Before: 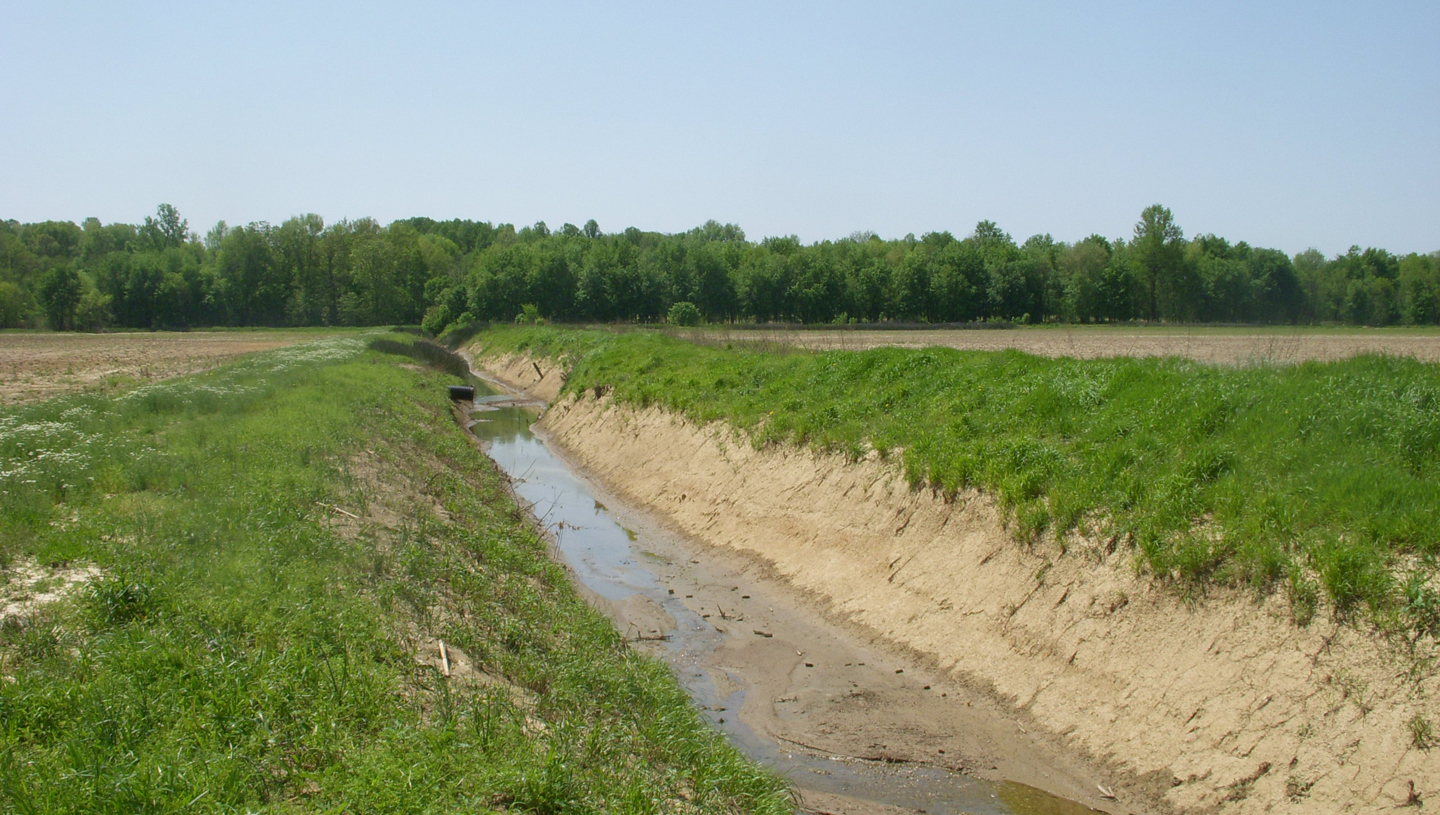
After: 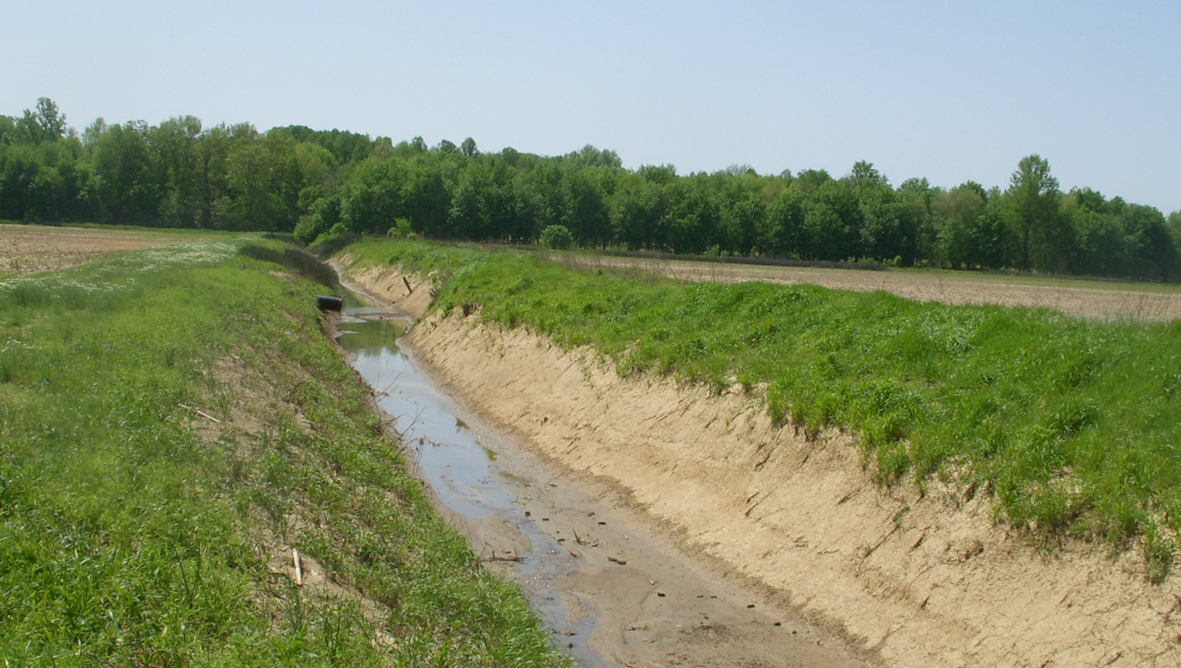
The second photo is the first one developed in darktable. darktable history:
exposure: compensate highlight preservation false
crop and rotate: angle -3.27°, left 5.211%, top 5.211%, right 4.607%, bottom 4.607%
